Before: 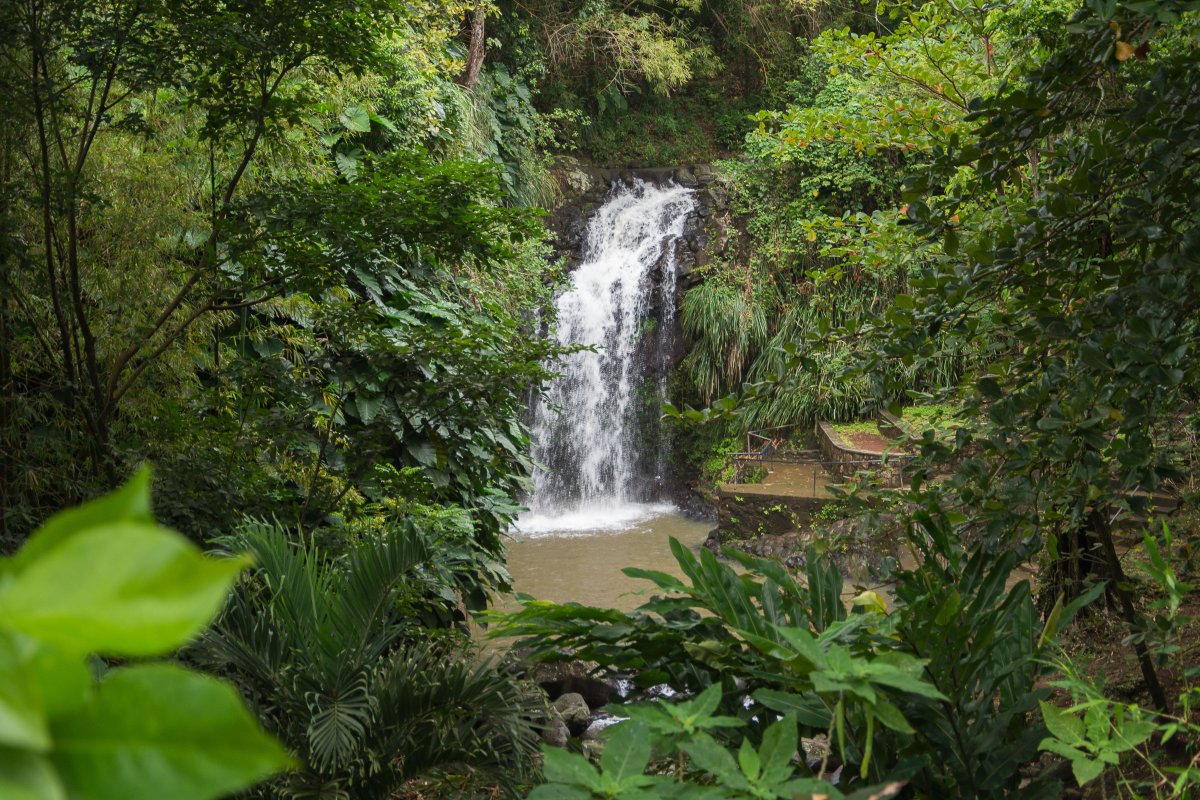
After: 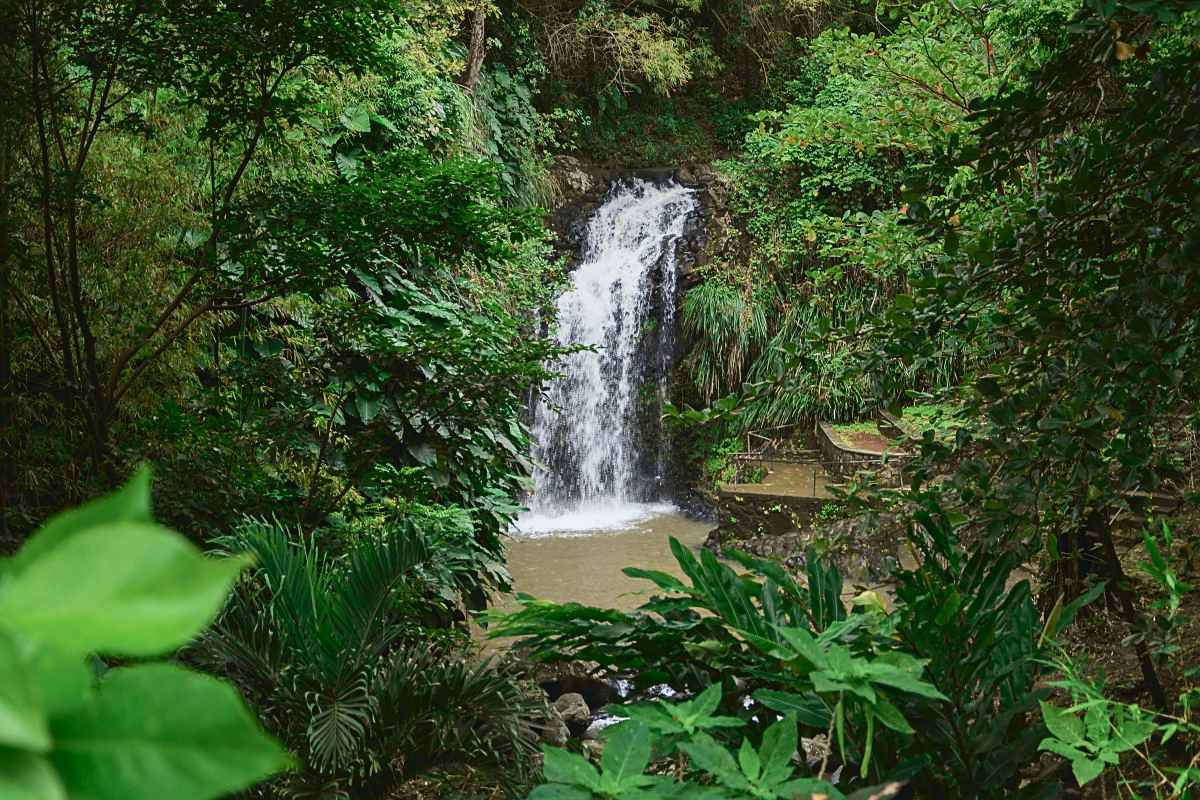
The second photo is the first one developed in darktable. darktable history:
tone curve: curves: ch0 [(0, 0.039) (0.104, 0.103) (0.273, 0.267) (0.448, 0.487) (0.704, 0.761) (0.886, 0.922) (0.994, 0.971)]; ch1 [(0, 0) (0.335, 0.298) (0.446, 0.413) (0.485, 0.487) (0.515, 0.503) (0.566, 0.563) (0.641, 0.655) (1, 1)]; ch2 [(0, 0) (0.314, 0.301) (0.421, 0.411) (0.502, 0.494) (0.528, 0.54) (0.557, 0.559) (0.612, 0.62) (0.722, 0.686) (1, 1)], color space Lab, independent channels, preserve colors none
sharpen: on, module defaults
graduated density: on, module defaults
